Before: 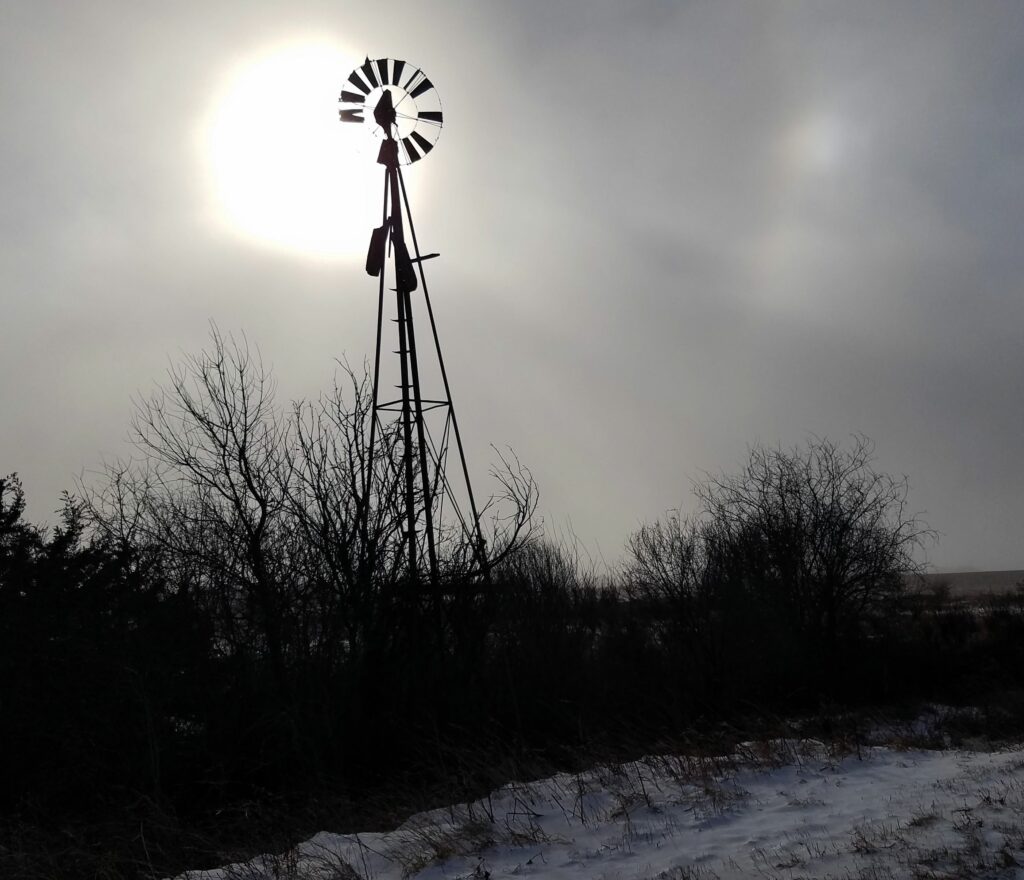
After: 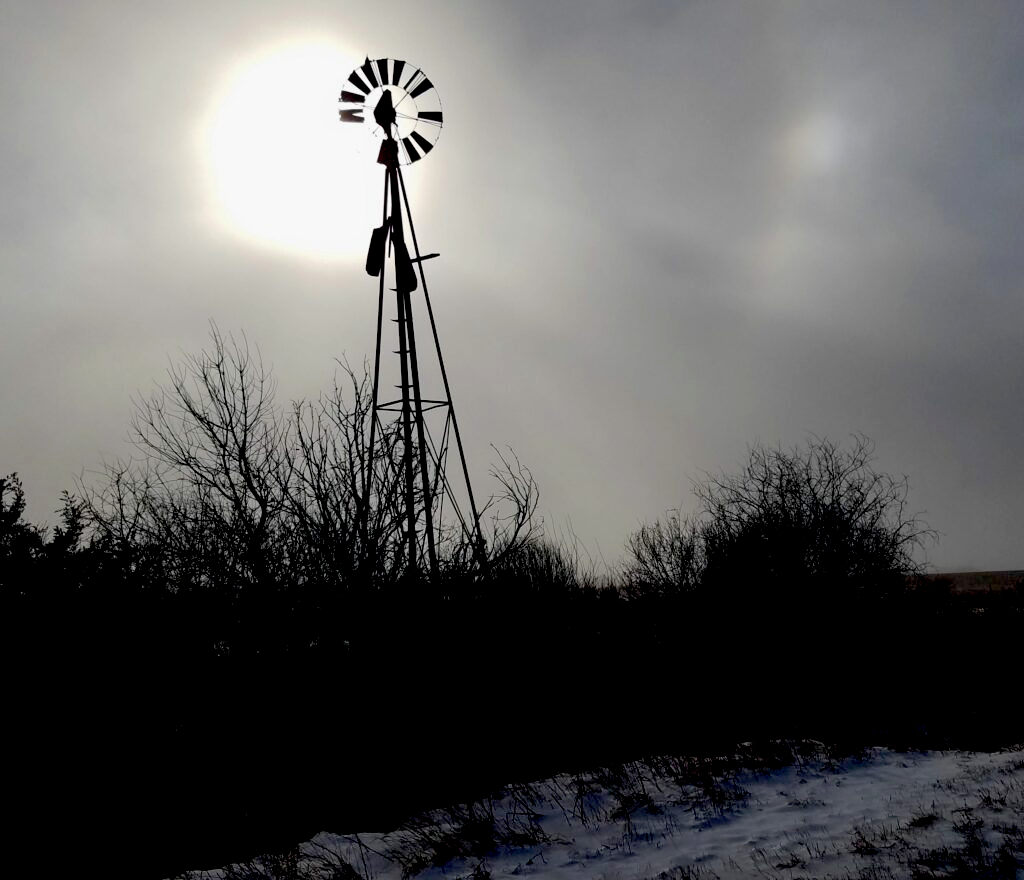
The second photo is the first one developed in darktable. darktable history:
exposure: black level correction 0.029, exposure -0.077 EV, compensate highlight preservation false
